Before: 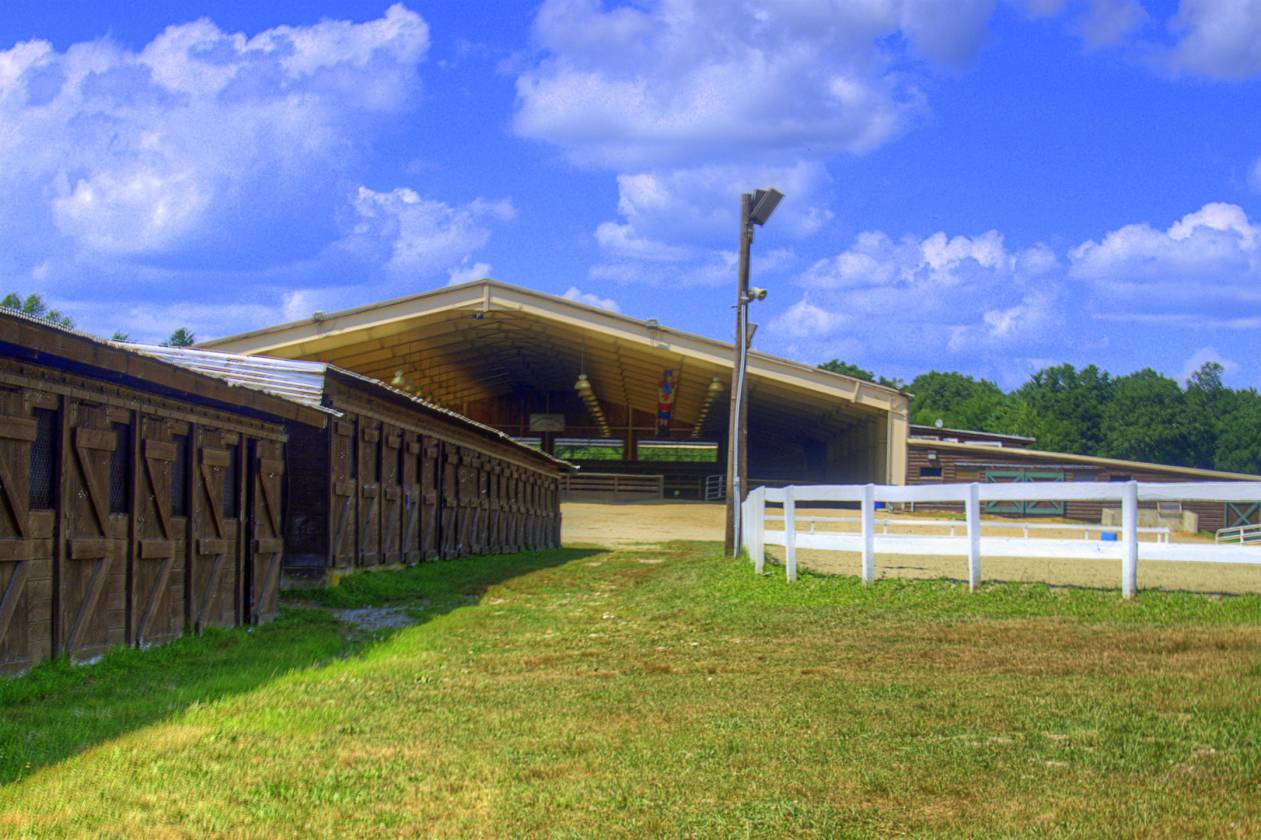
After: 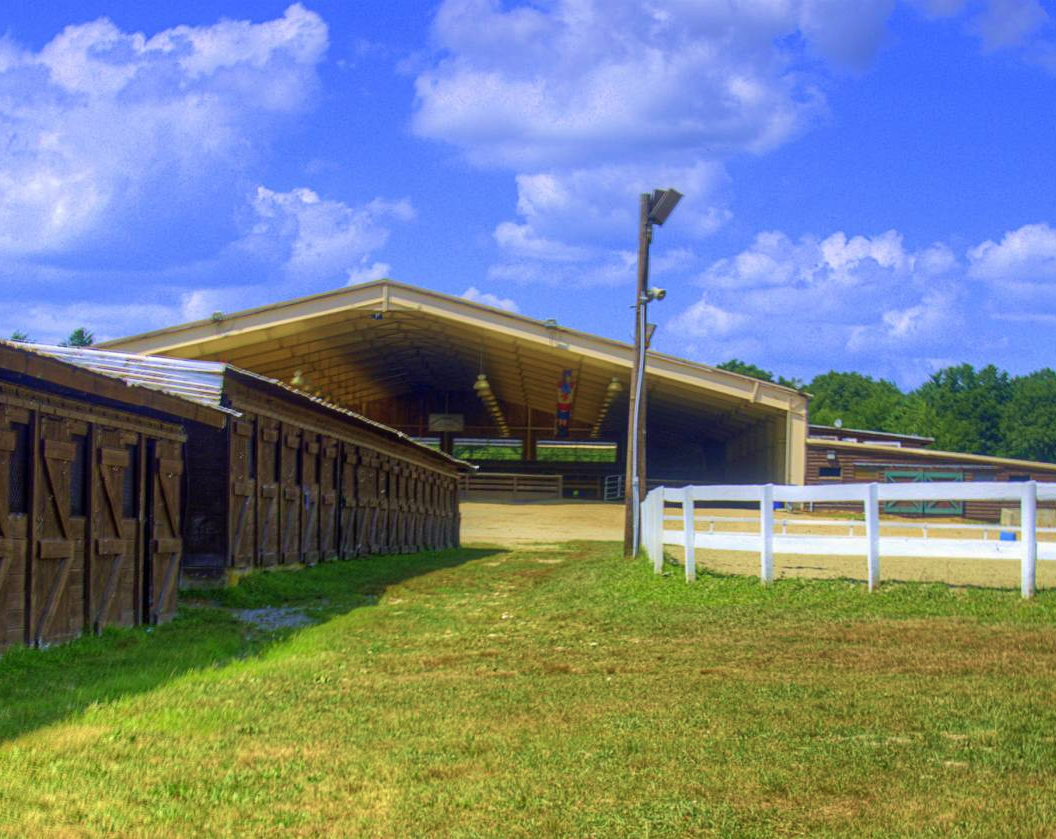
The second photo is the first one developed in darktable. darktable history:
crop: left 8.062%, right 7.359%
velvia: strength 28.52%
